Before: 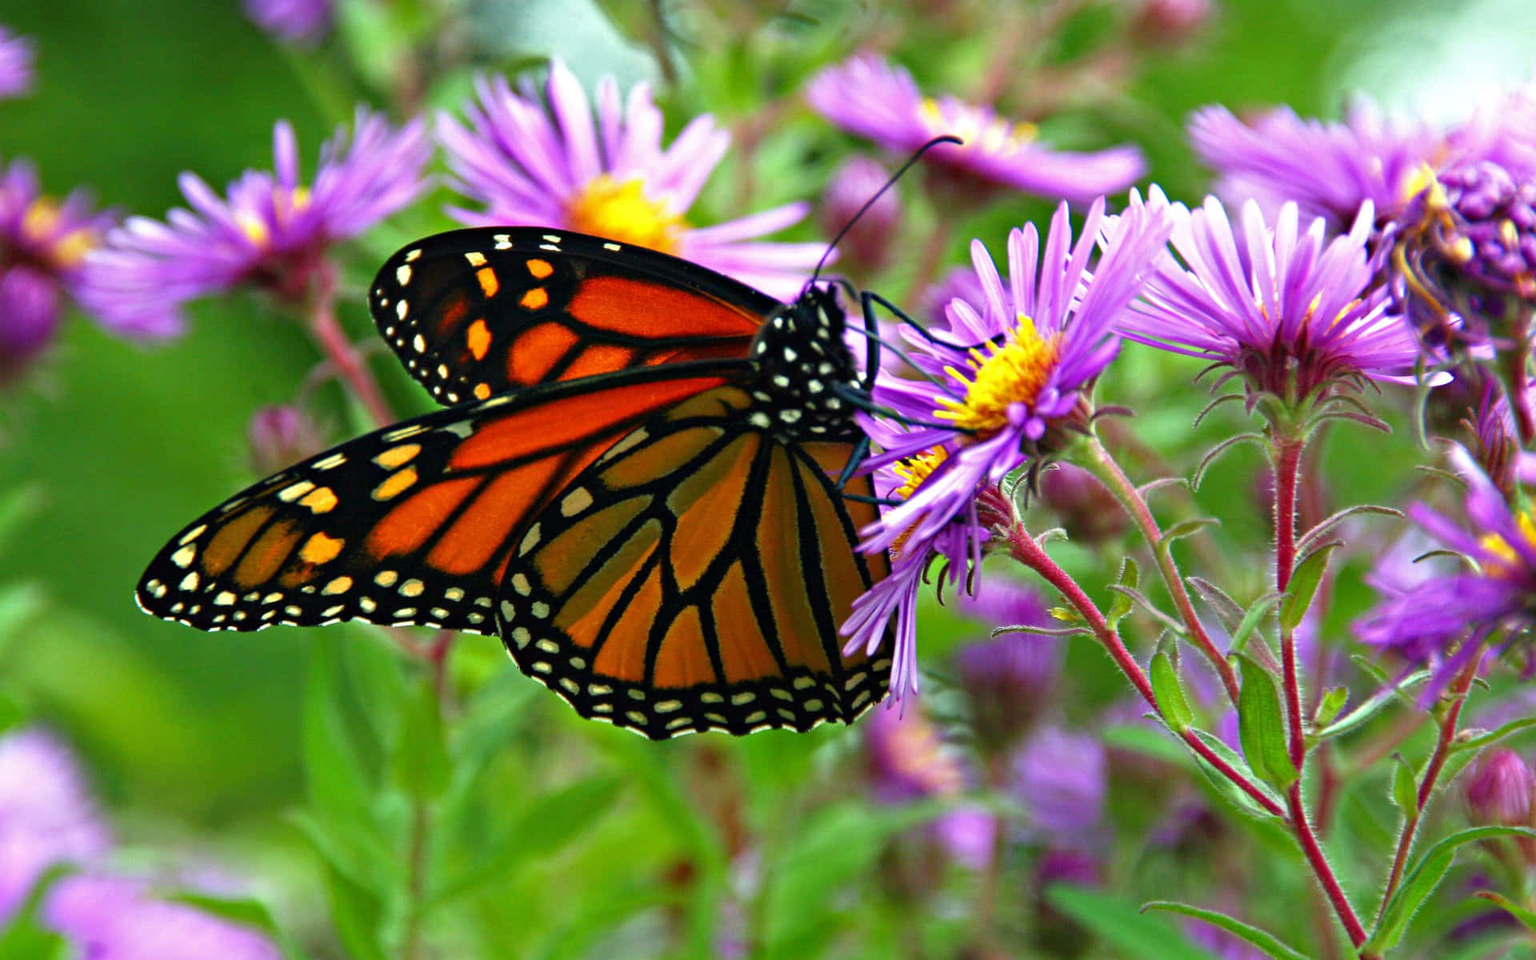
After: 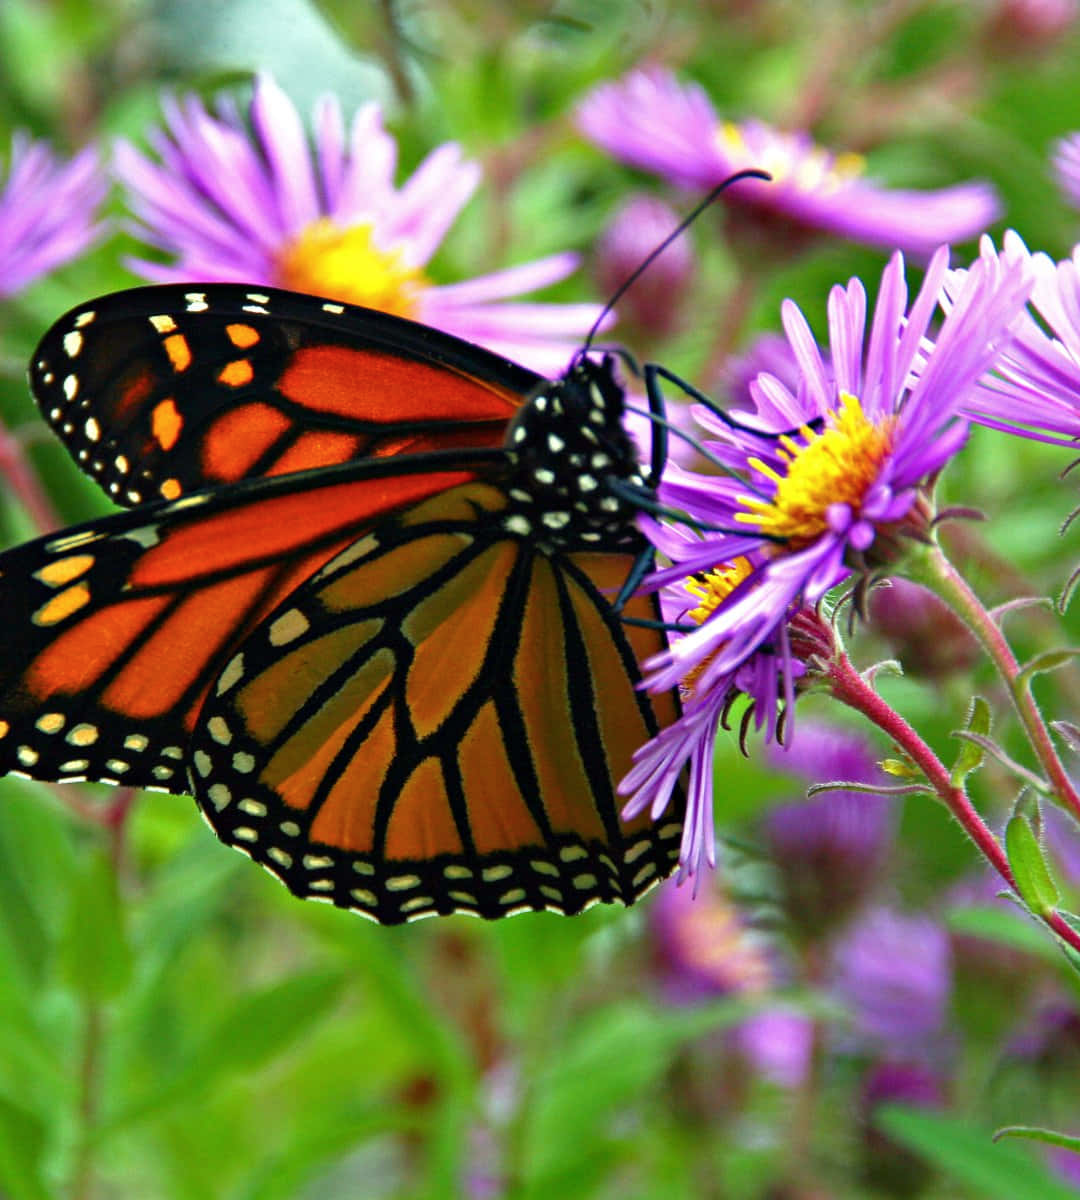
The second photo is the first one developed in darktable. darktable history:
crop and rotate: left 22.516%, right 21.234%
color balance rgb: on, module defaults
